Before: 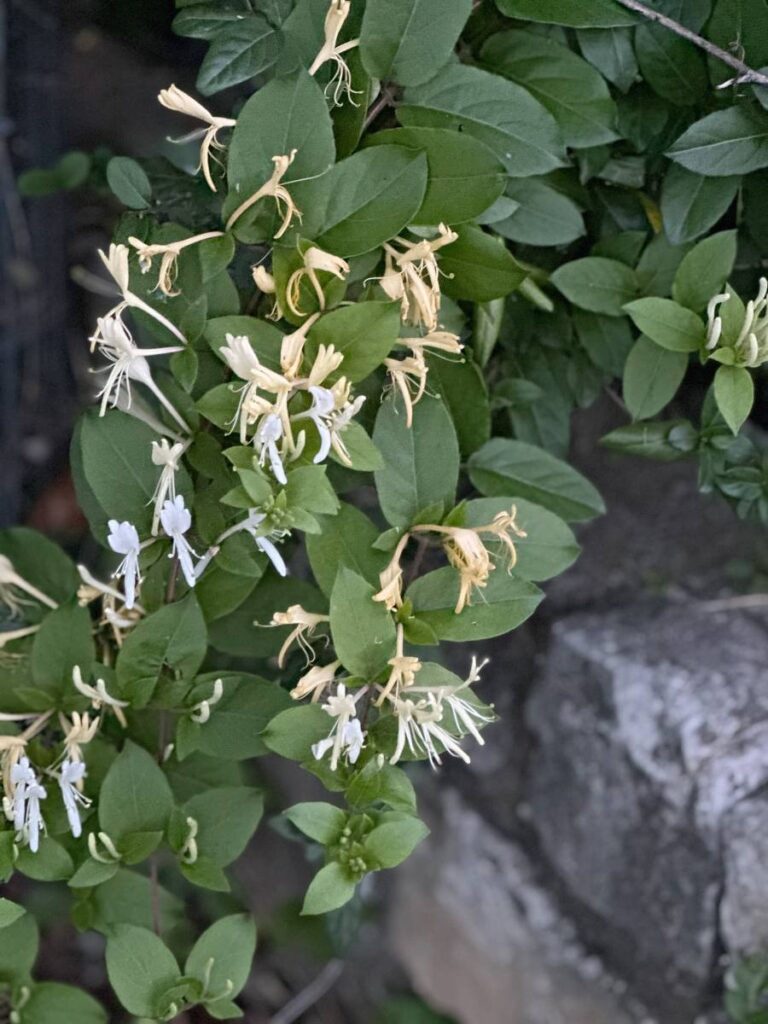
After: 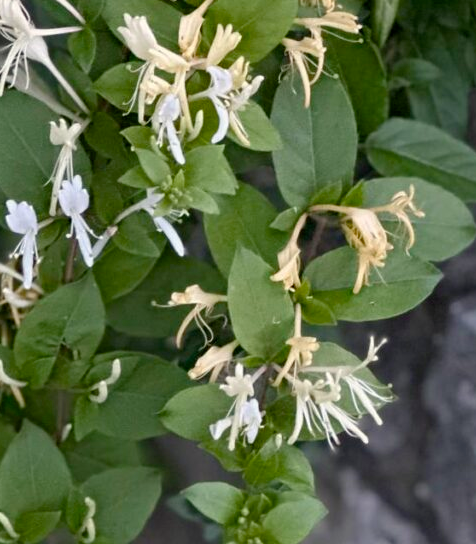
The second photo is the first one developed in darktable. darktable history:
color balance rgb: perceptual saturation grading › global saturation 20%, perceptual saturation grading › highlights -25%, perceptual saturation grading › shadows 25%
color correction: highlights b* 3
crop: left 13.312%, top 31.28%, right 24.627%, bottom 15.582%
exposure: black level correction 0.002, compensate highlight preservation false
